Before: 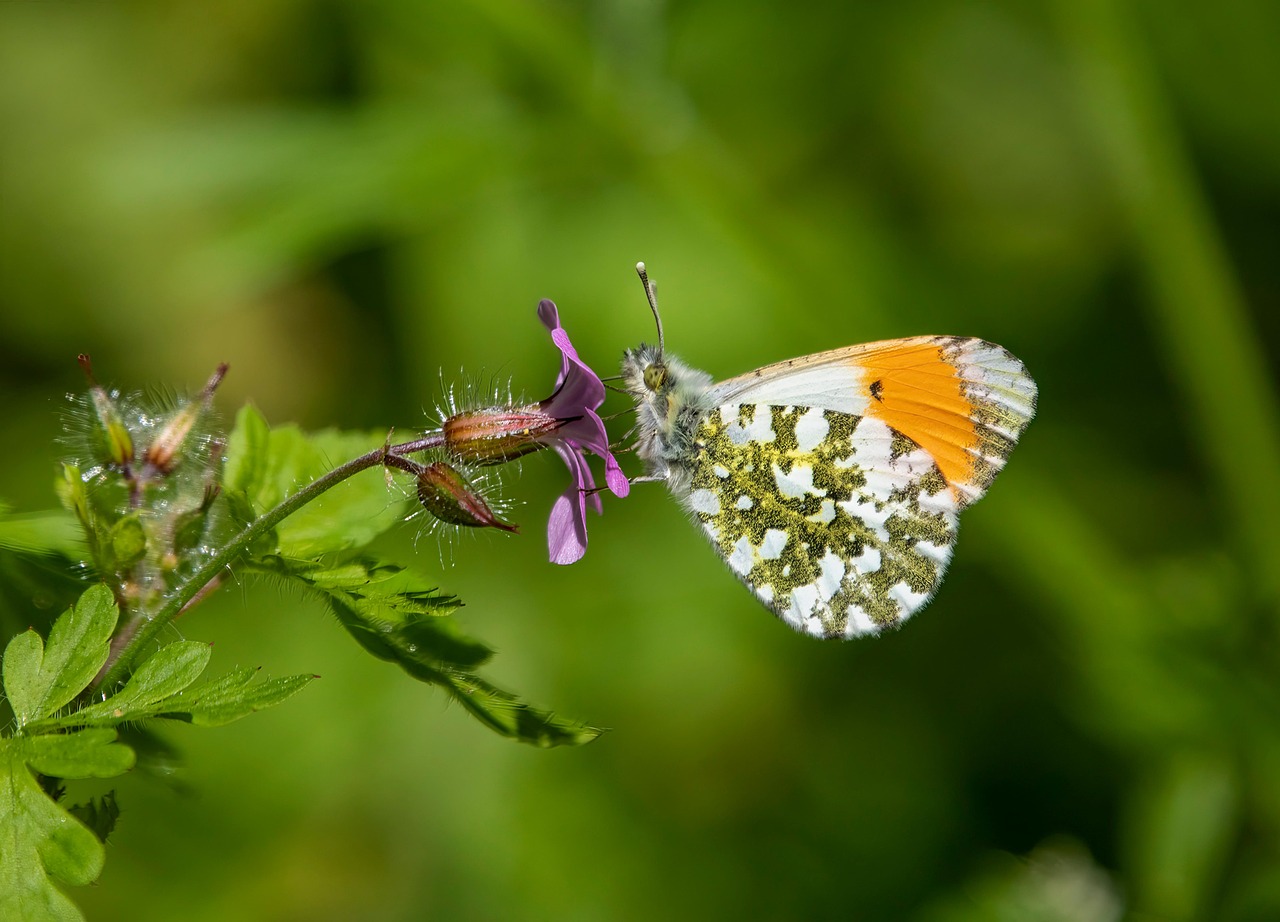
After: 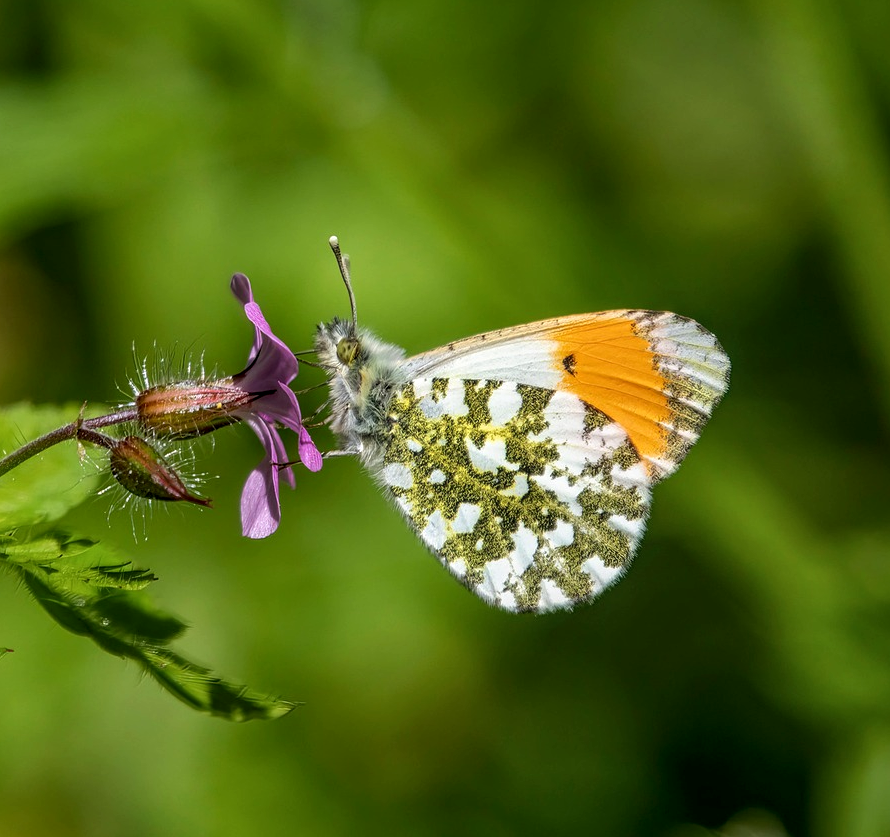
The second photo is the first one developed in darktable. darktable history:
crop and rotate: left 24.034%, top 2.838%, right 6.406%, bottom 6.299%
local contrast: on, module defaults
